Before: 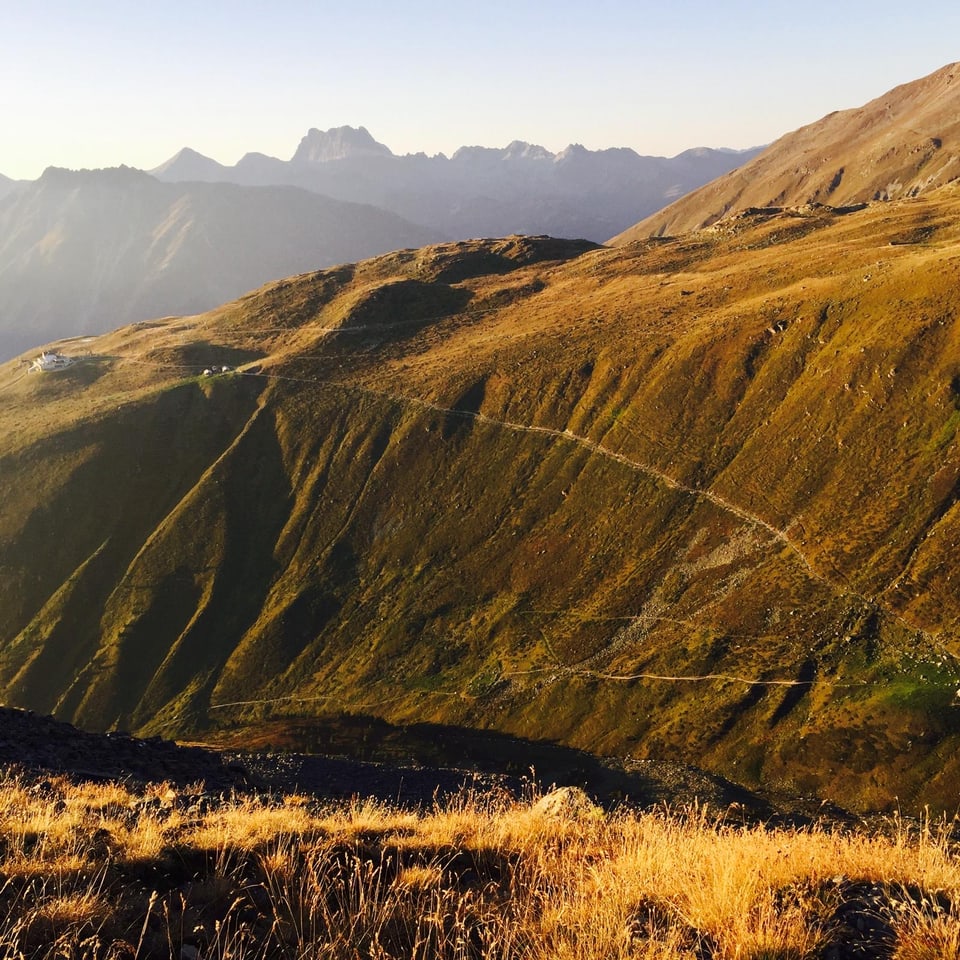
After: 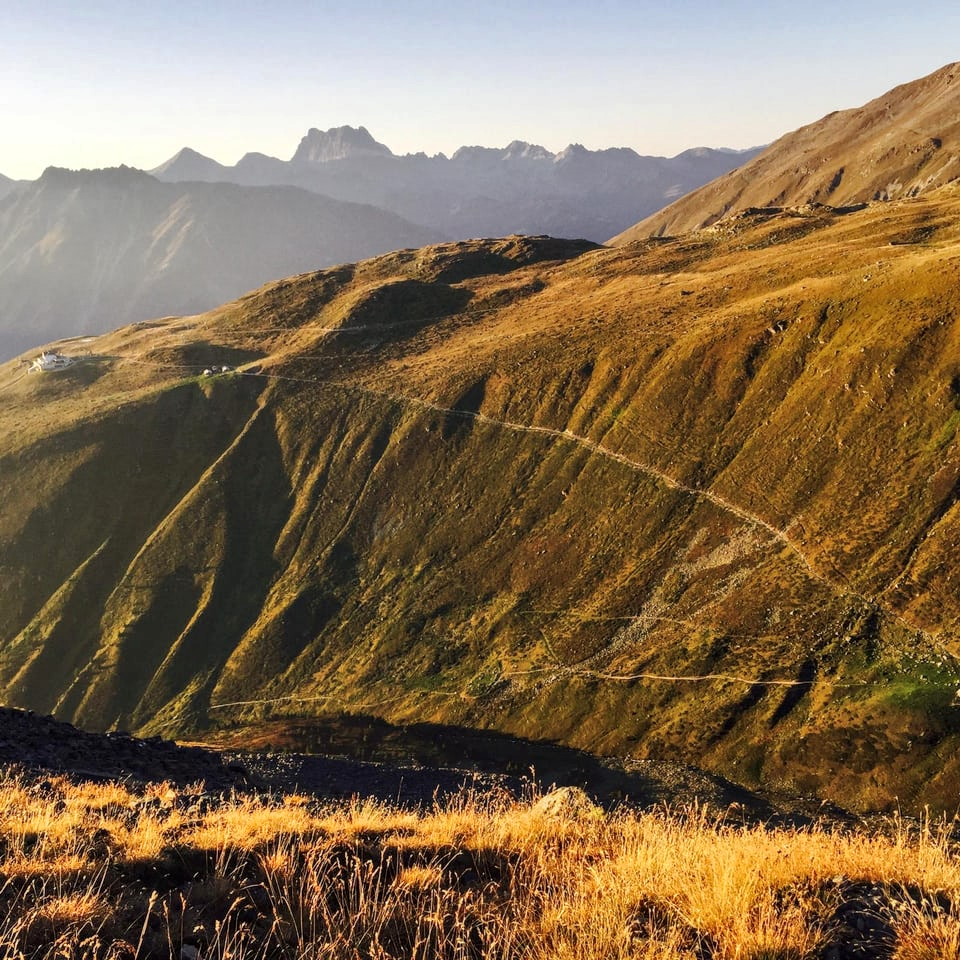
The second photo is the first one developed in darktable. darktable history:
local contrast: on, module defaults
shadows and highlights: low approximation 0.01, soften with gaussian
